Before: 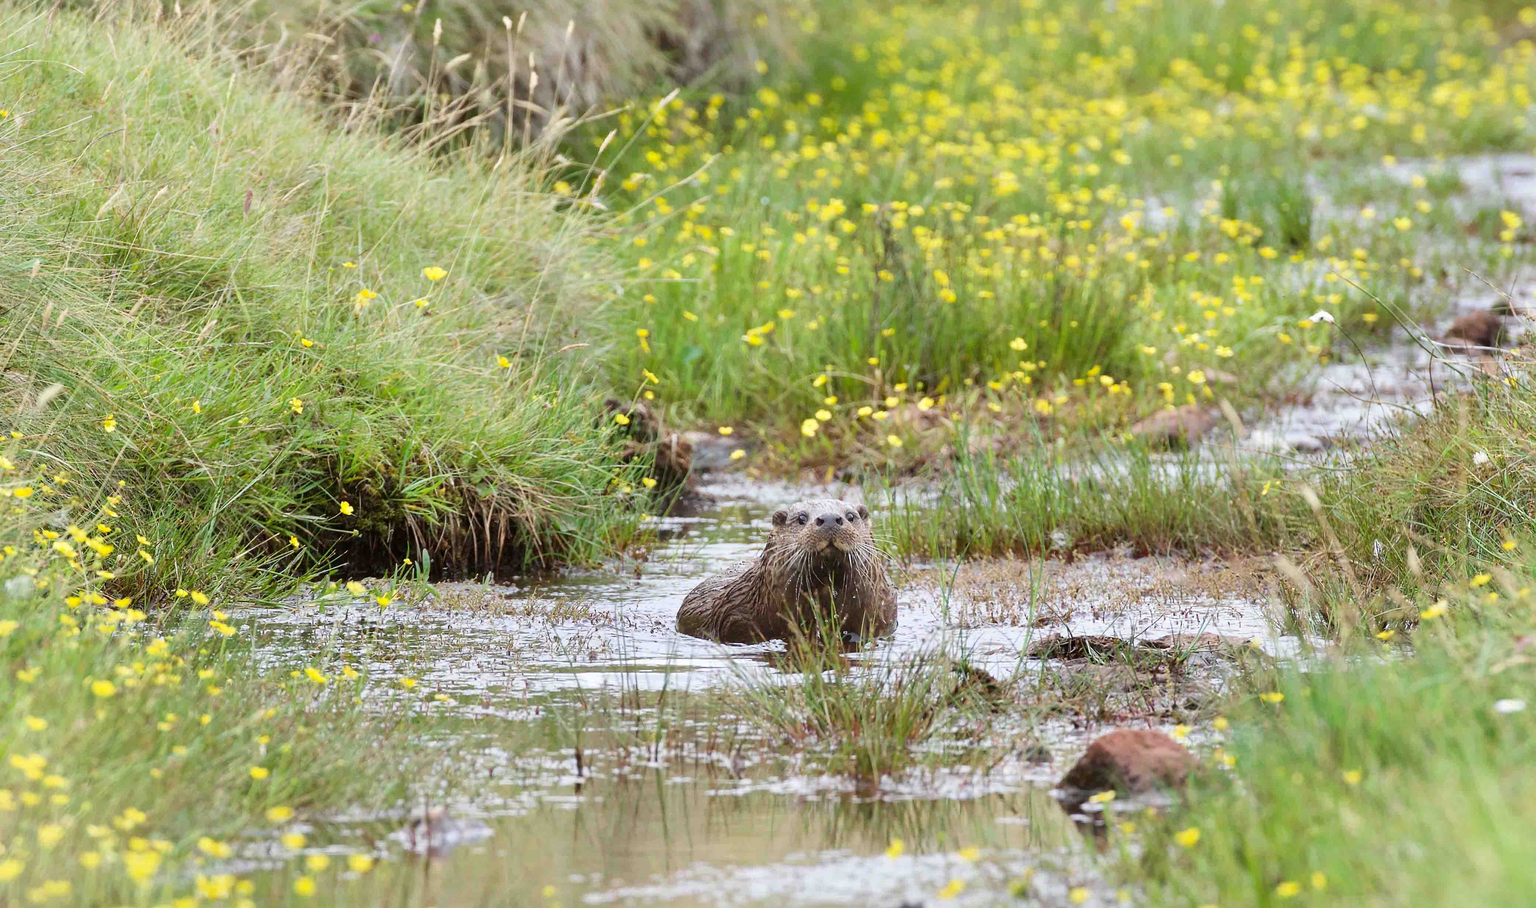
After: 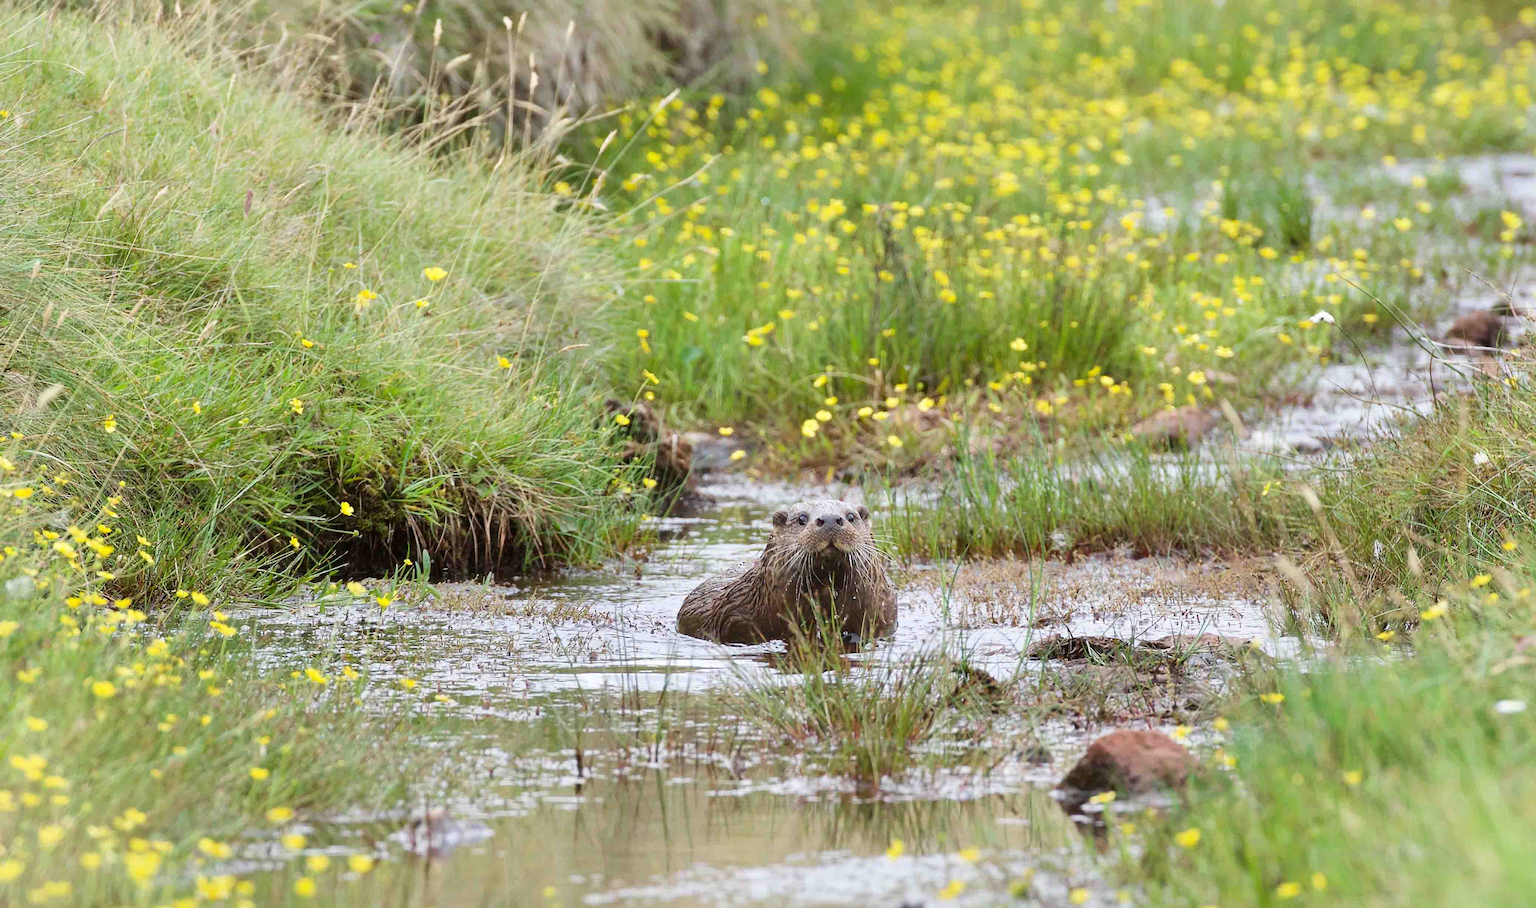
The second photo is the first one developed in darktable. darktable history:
color calibration: illuminant same as pipeline (D50), adaptation none (bypass), x 0.333, y 0.333, temperature 5020.87 K, saturation algorithm version 1 (2020)
